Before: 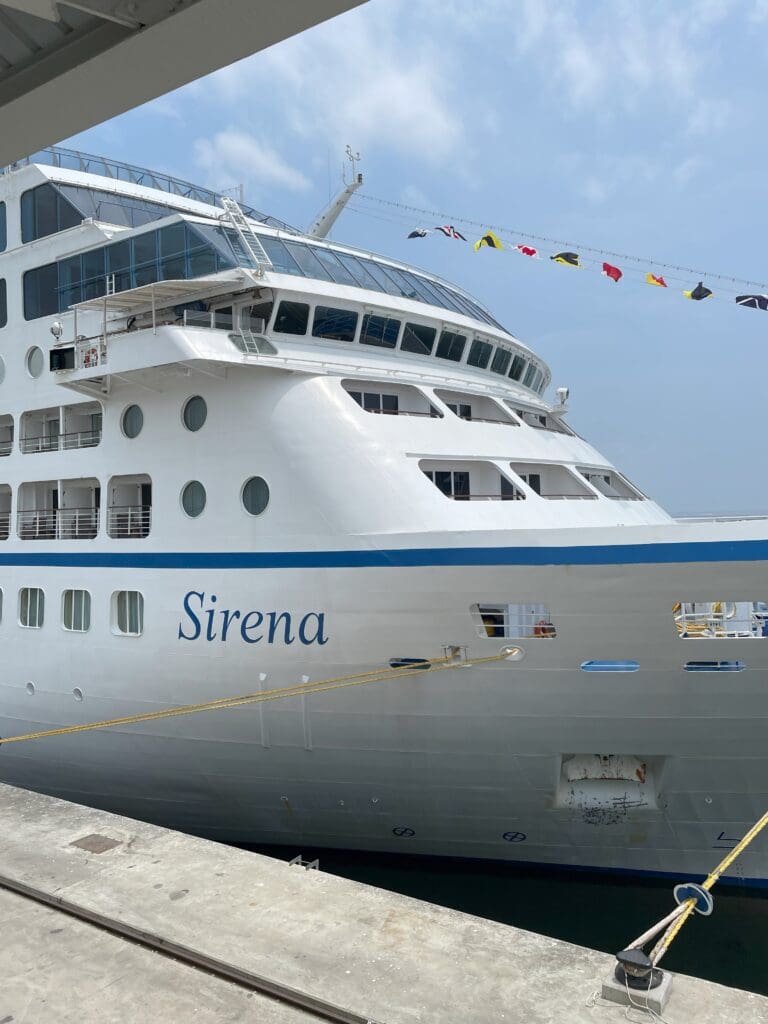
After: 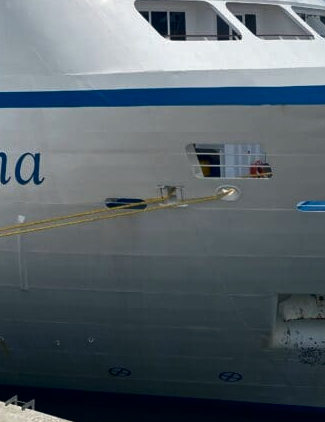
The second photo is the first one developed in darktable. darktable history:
crop: left 37.079%, top 44.975%, right 20.599%, bottom 13.804%
color correction: highlights a* 0.412, highlights b* 2.64, shadows a* -1.08, shadows b* -4.5
contrast brightness saturation: brightness -0.205, saturation 0.078
